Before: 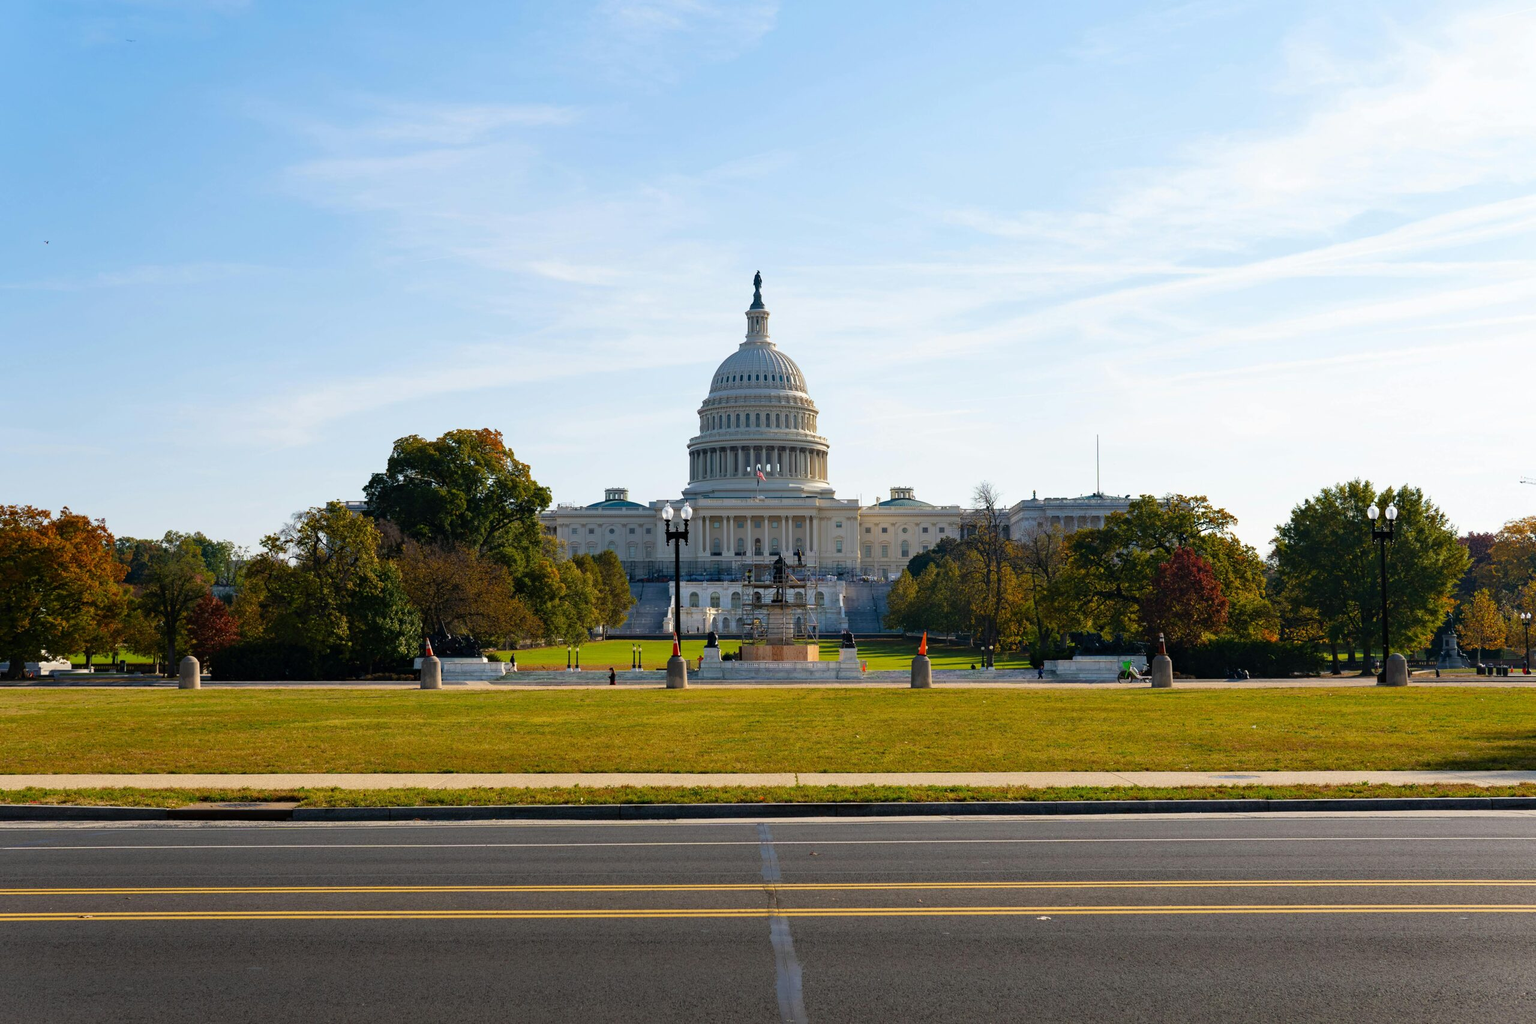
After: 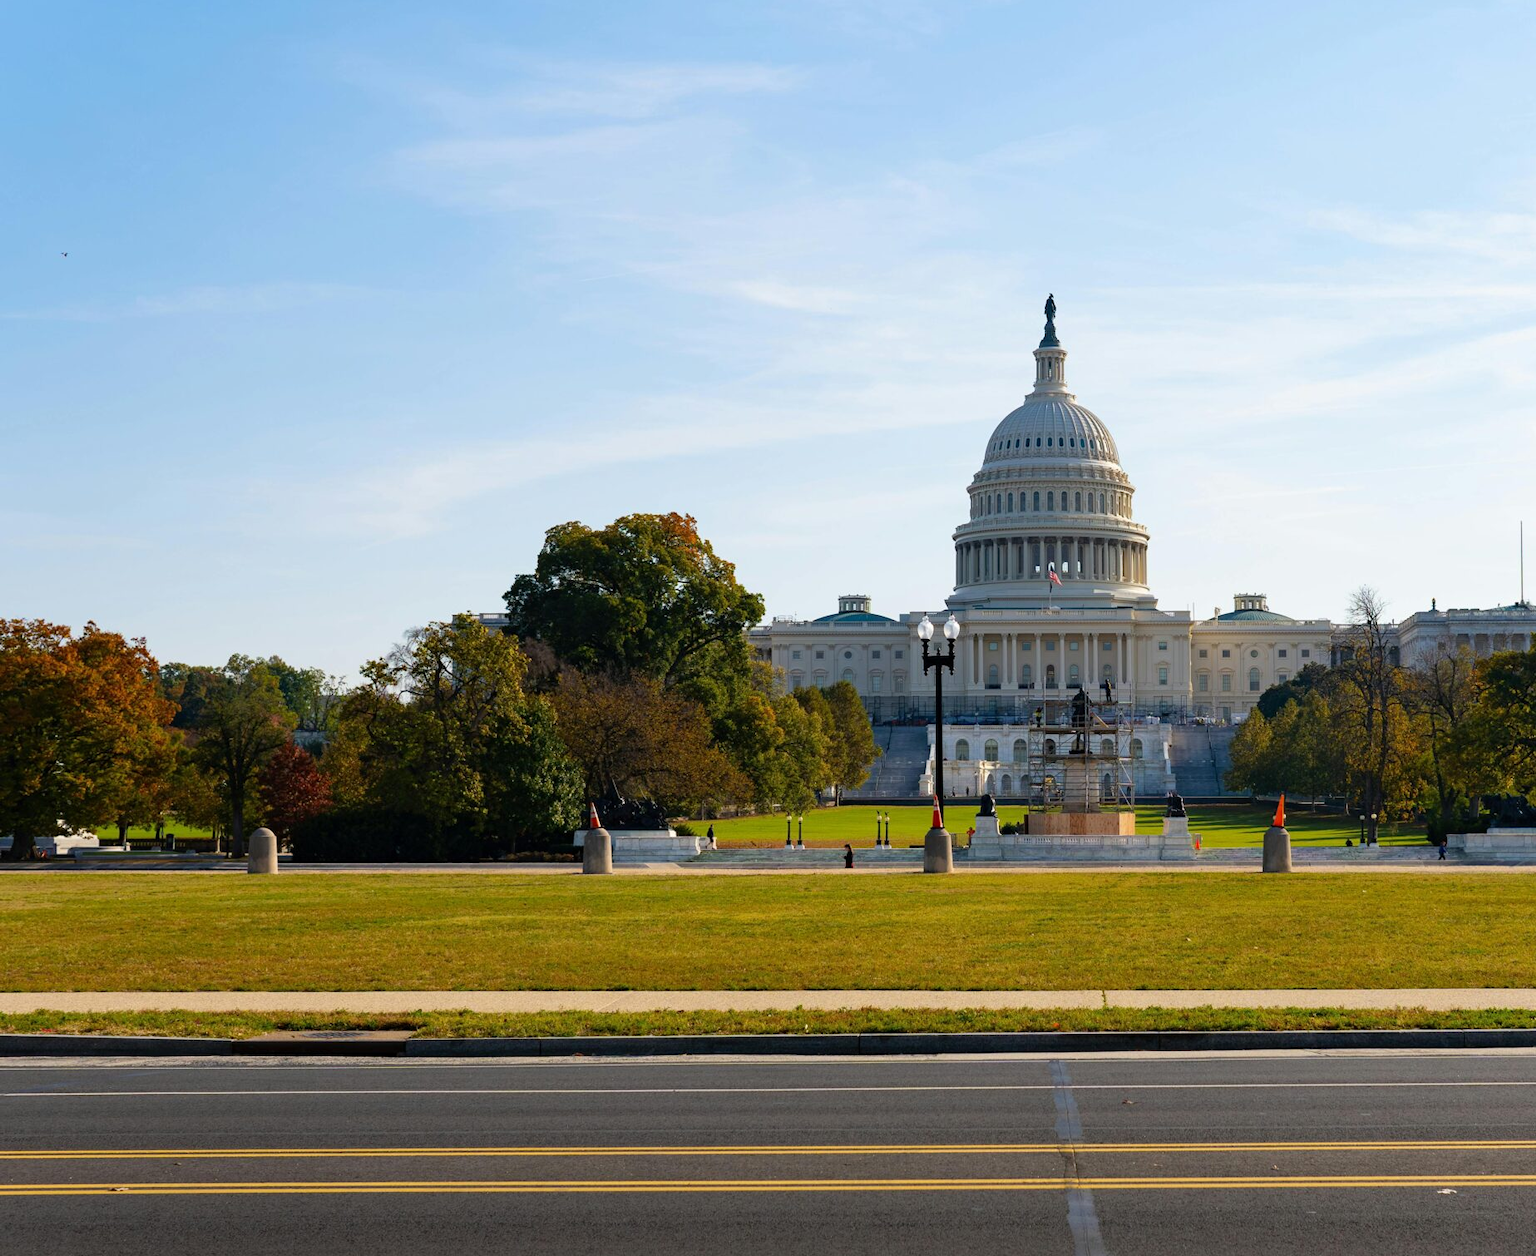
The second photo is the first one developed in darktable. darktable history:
crop: top 5.761%, right 27.842%, bottom 5.675%
